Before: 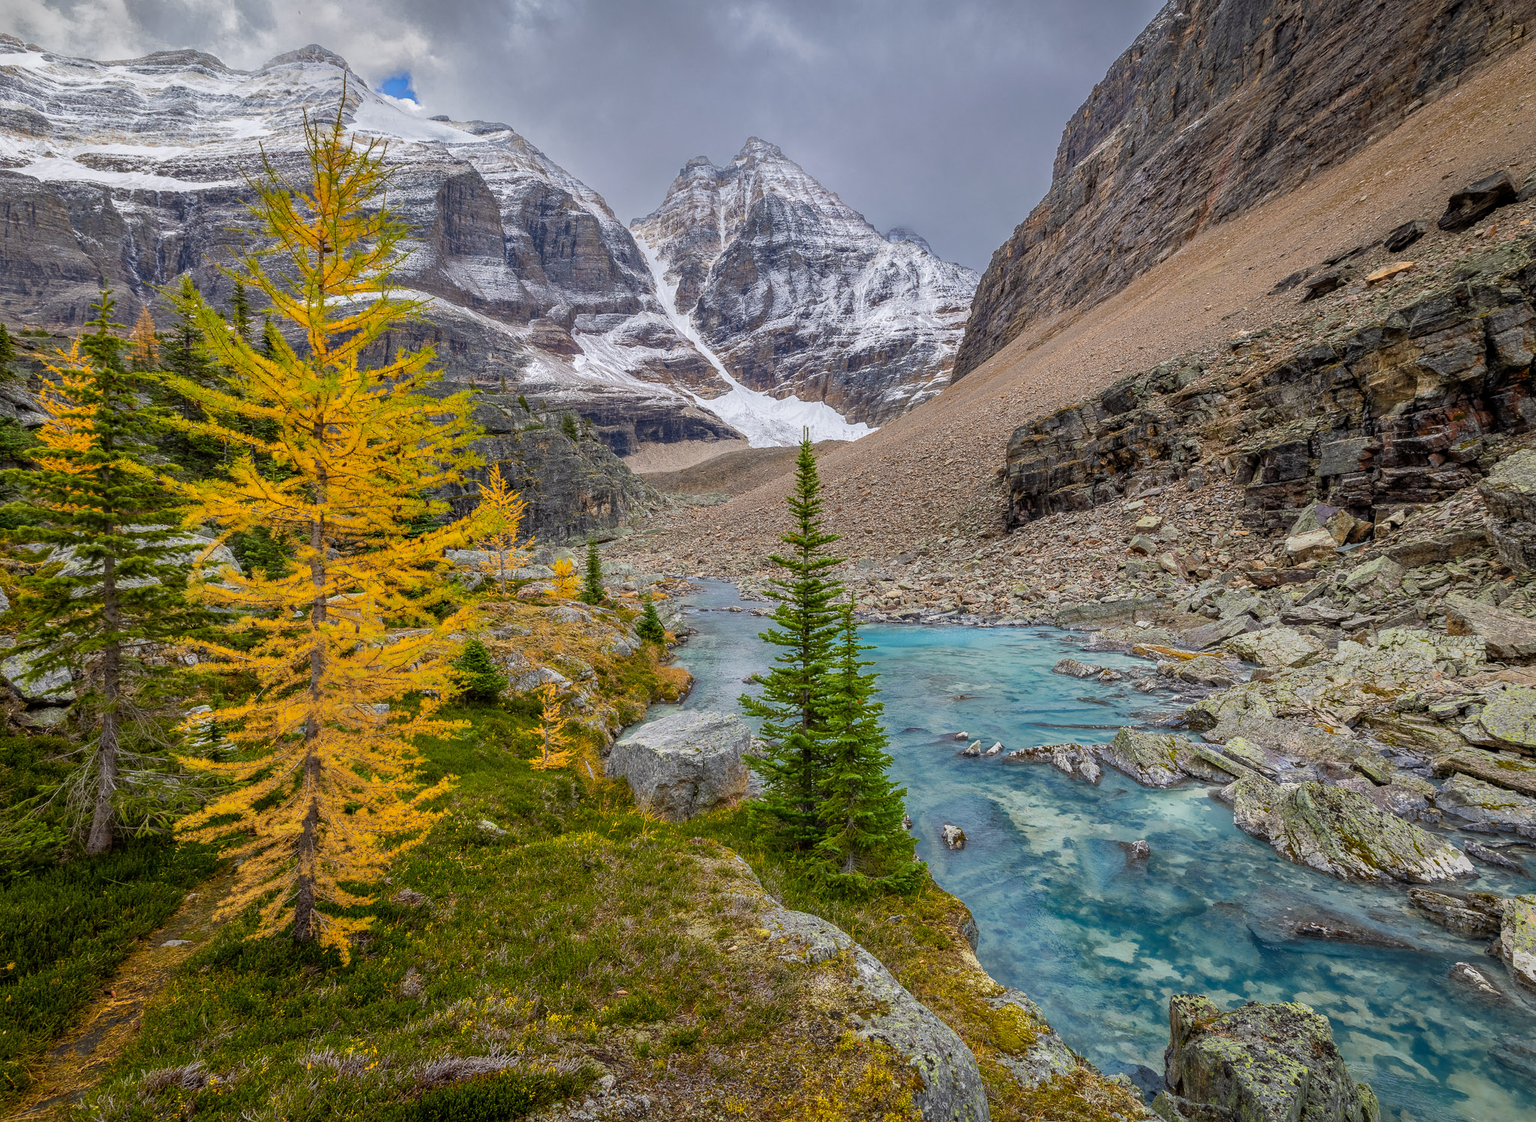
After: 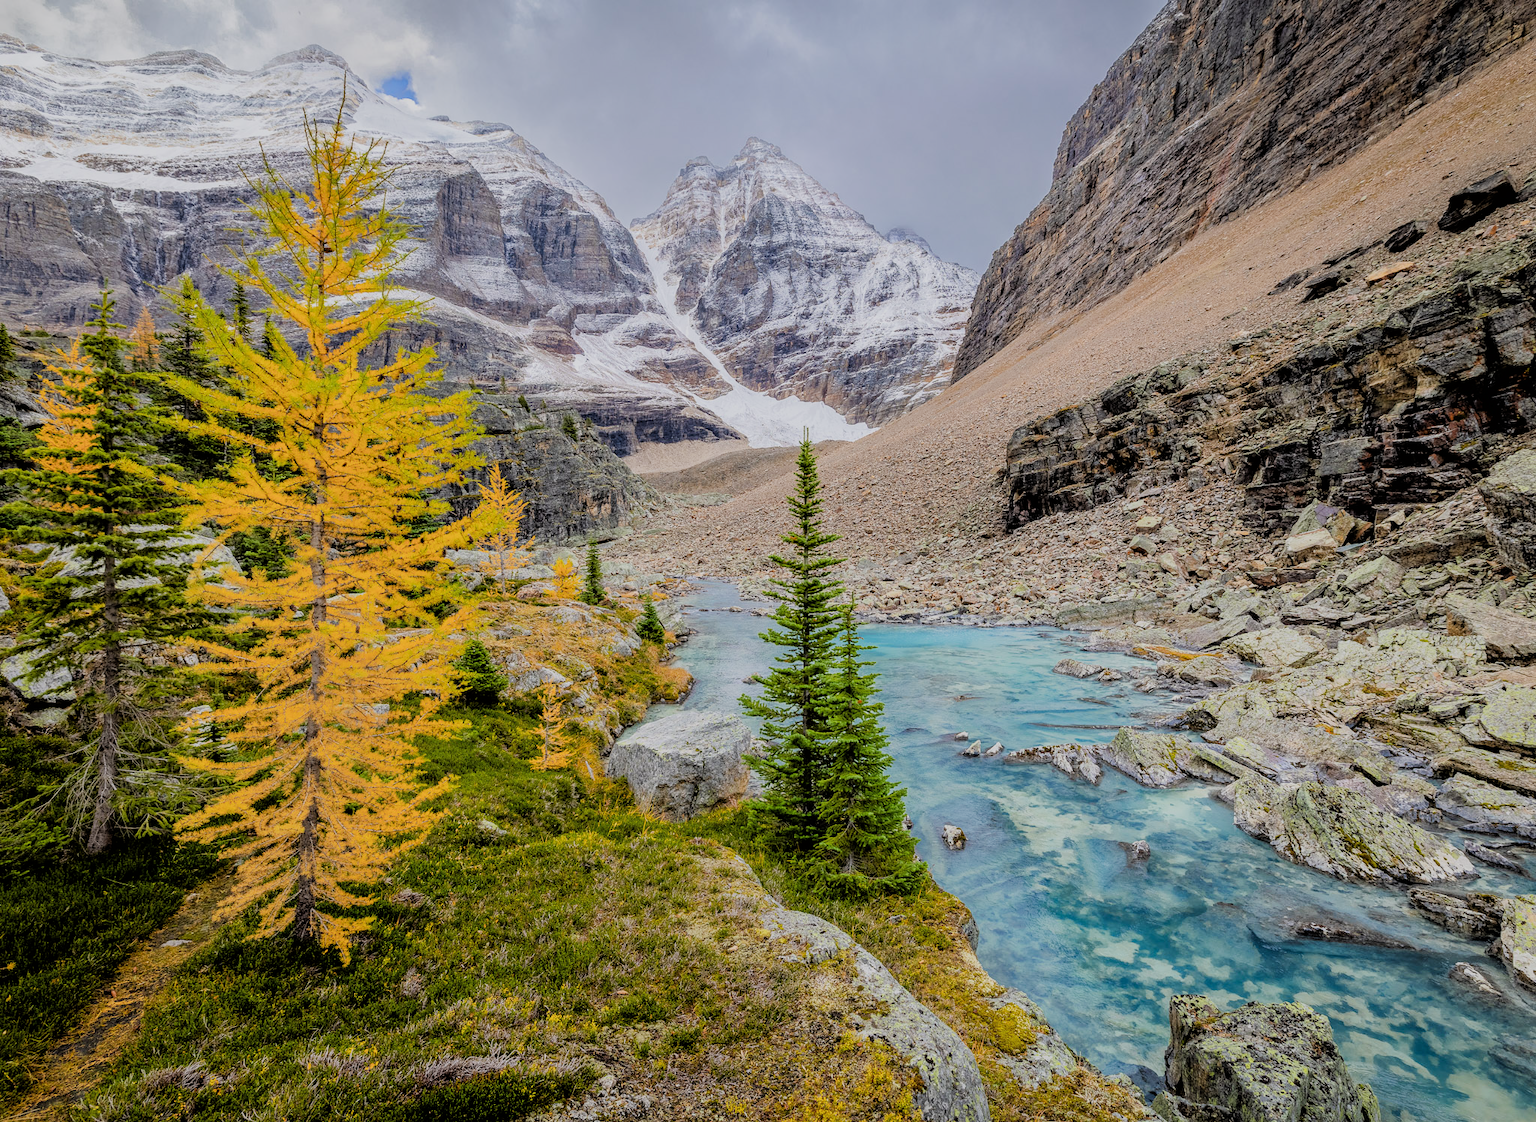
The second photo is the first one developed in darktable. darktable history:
tone equalizer: -8 EV -0.764 EV, -7 EV -0.713 EV, -6 EV -0.622 EV, -5 EV -0.417 EV, -3 EV 0.382 EV, -2 EV 0.6 EV, -1 EV 0.685 EV, +0 EV 0.724 EV
filmic rgb: black relative exposure -6.1 EV, white relative exposure 6.95 EV, hardness 2.24, iterations of high-quality reconstruction 10
